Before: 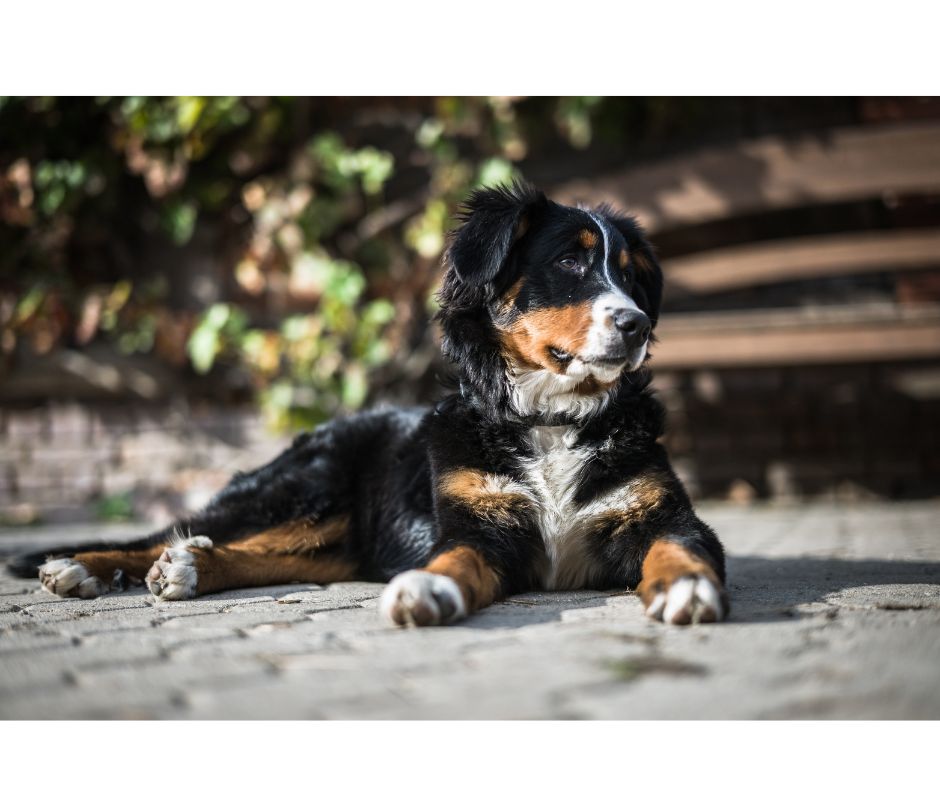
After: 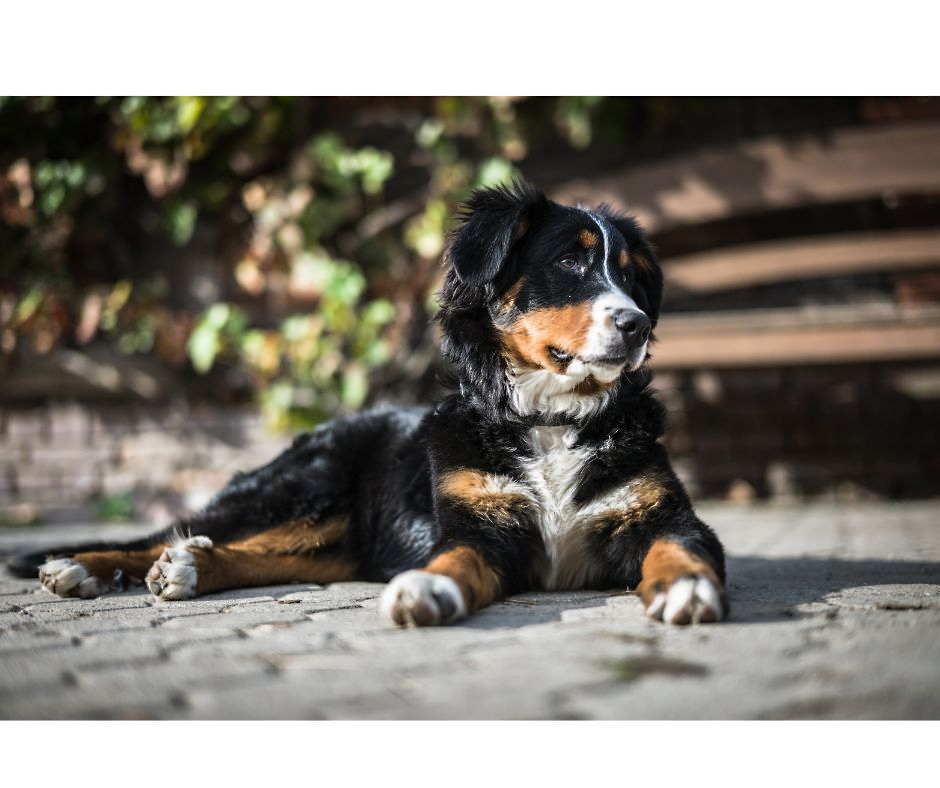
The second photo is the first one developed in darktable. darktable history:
sharpen: radius 5.377, amount 0.317, threshold 26.032
shadows and highlights: low approximation 0.01, soften with gaussian
